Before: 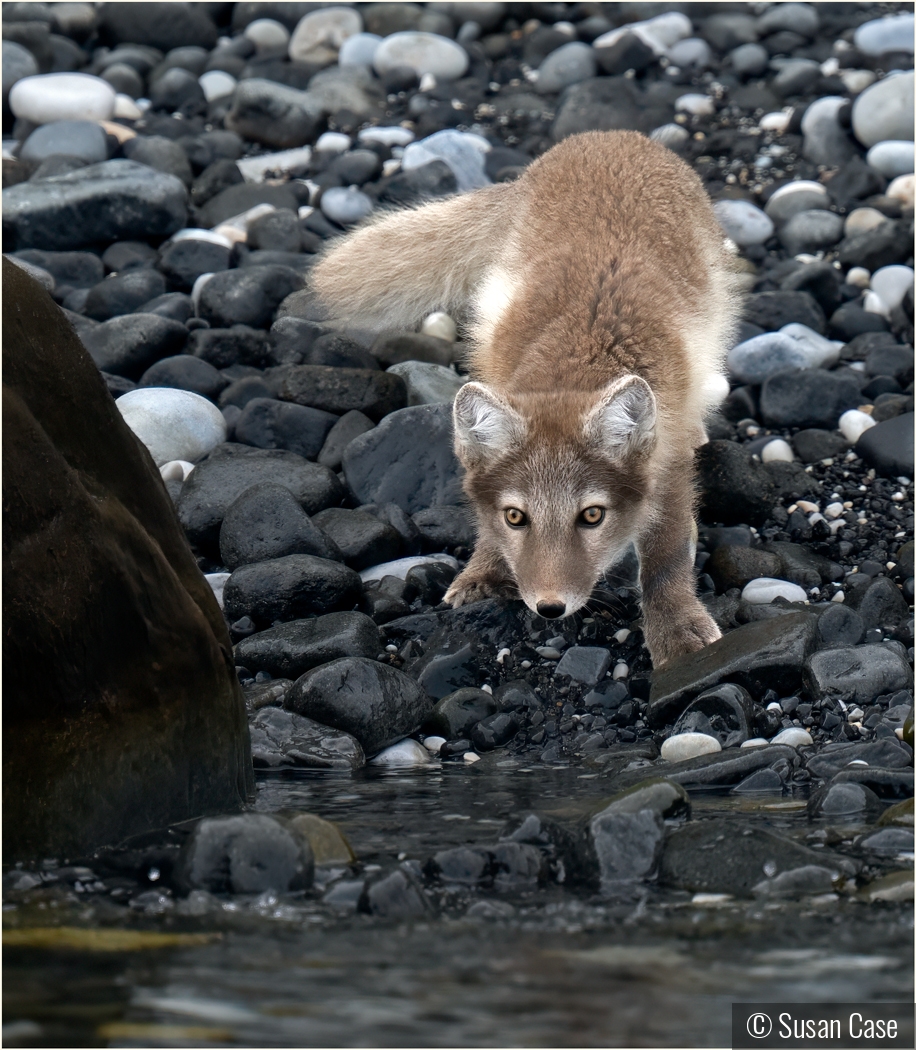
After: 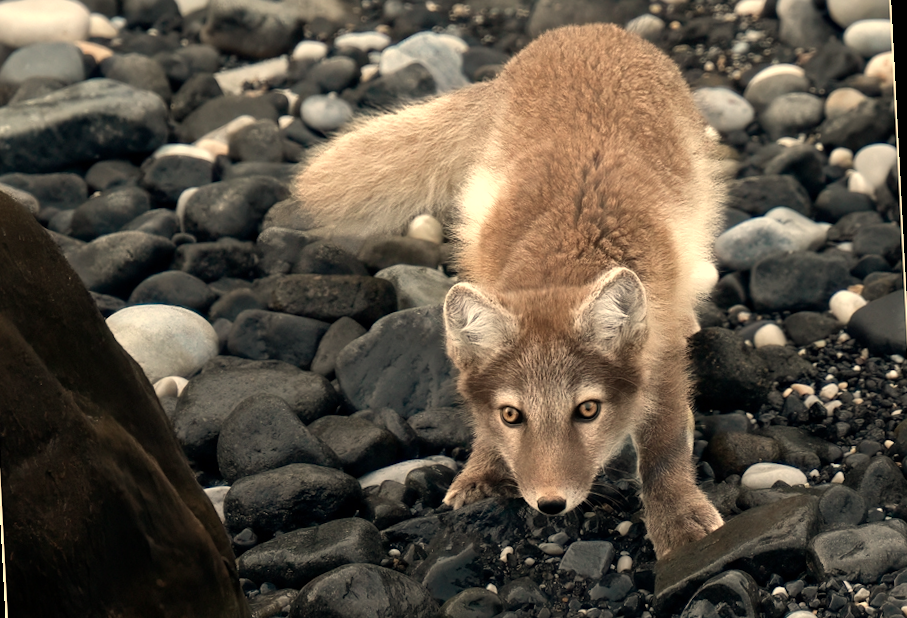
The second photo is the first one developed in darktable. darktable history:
crop and rotate: top 4.848%, bottom 29.503%
white balance: red 1.138, green 0.996, blue 0.812
color zones: curves: ch0 [(0, 0.5) (0.143, 0.52) (0.286, 0.5) (0.429, 0.5) (0.571, 0.5) (0.714, 0.5) (0.857, 0.5) (1, 0.5)]; ch1 [(0, 0.489) (0.155, 0.45) (0.286, 0.466) (0.429, 0.5) (0.571, 0.5) (0.714, 0.5) (0.857, 0.5) (1, 0.489)]
rotate and perspective: rotation -3°, crop left 0.031, crop right 0.968, crop top 0.07, crop bottom 0.93
